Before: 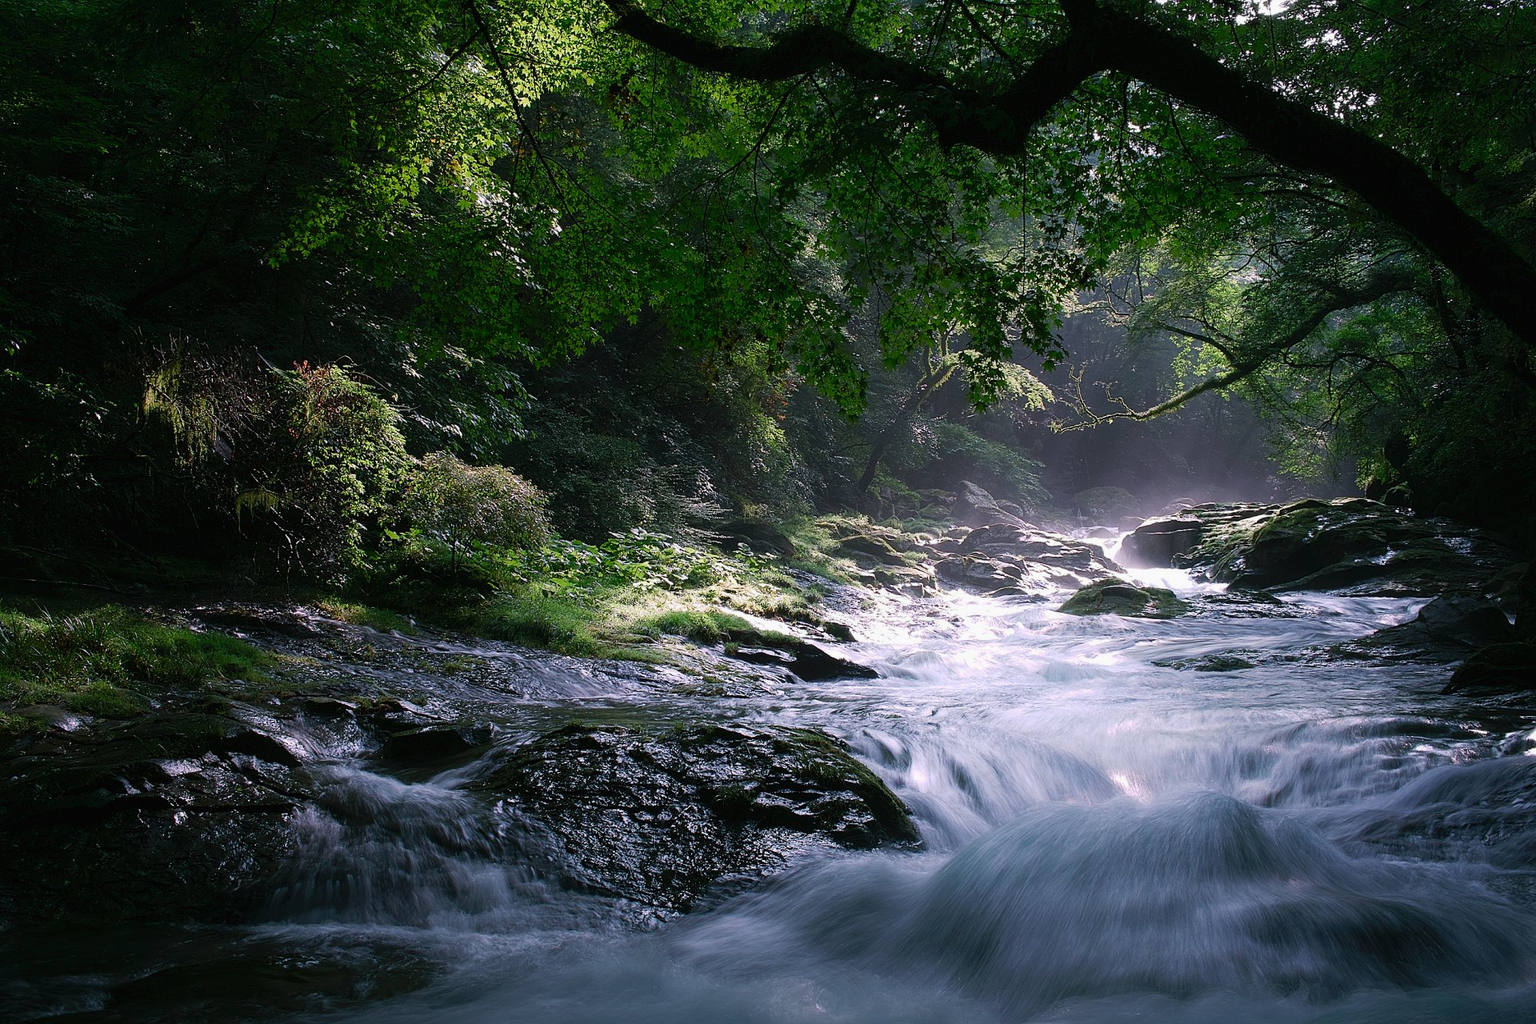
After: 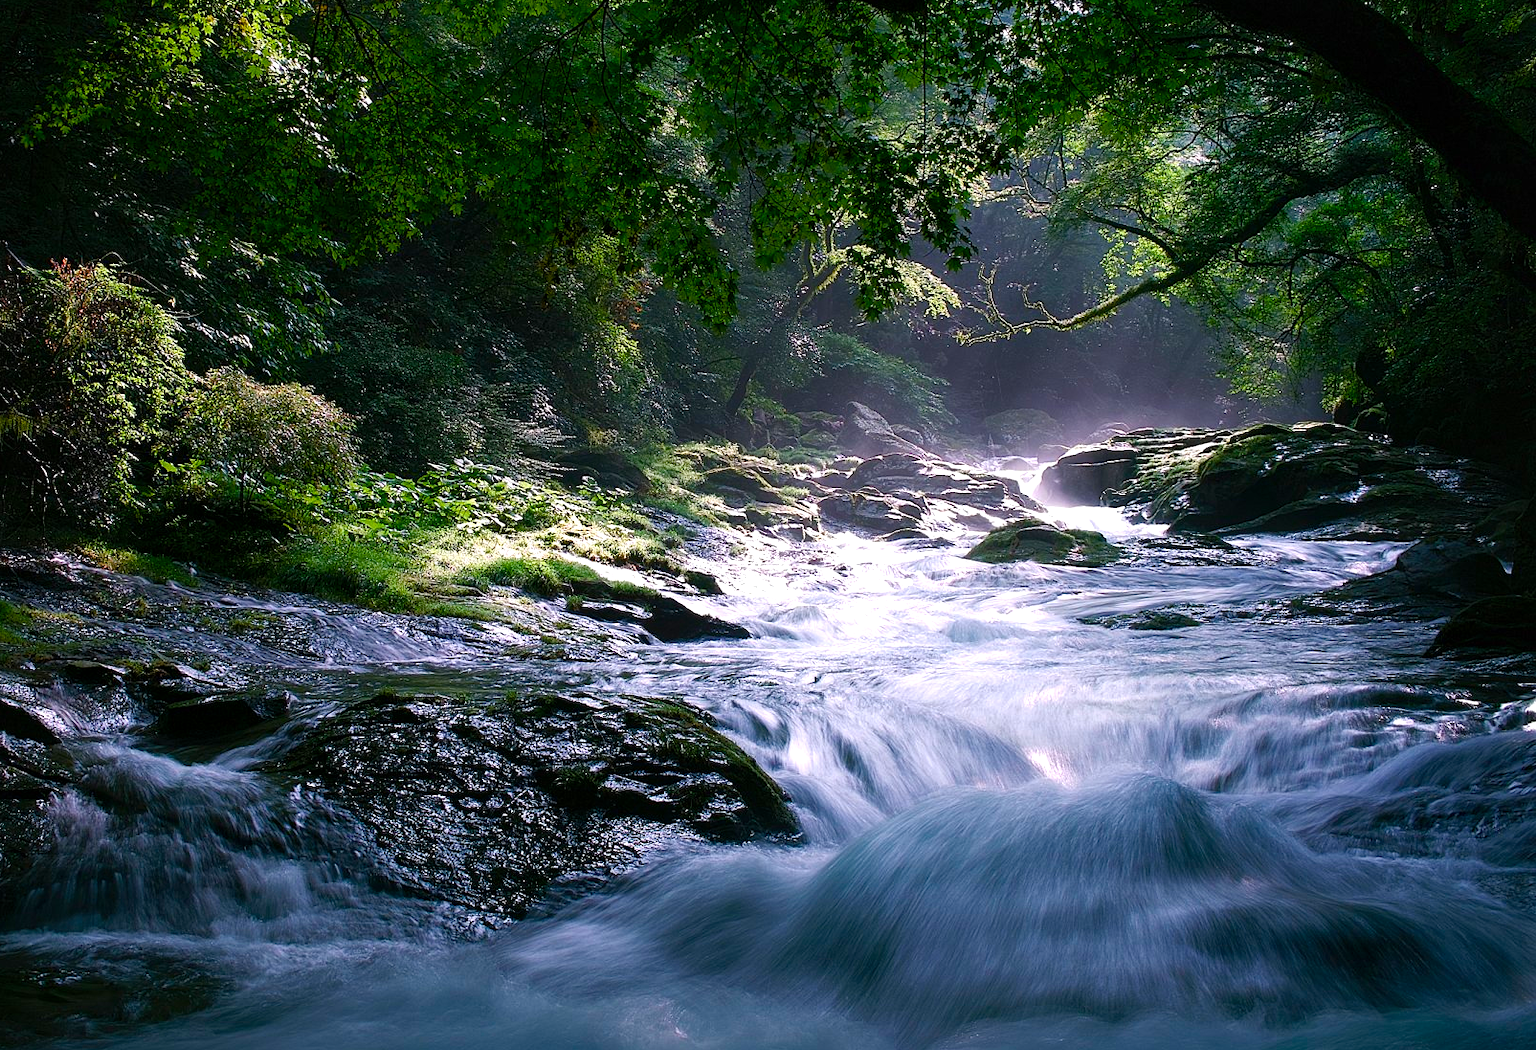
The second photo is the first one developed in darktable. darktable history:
local contrast: mode bilateral grid, contrast 21, coarseness 50, detail 119%, midtone range 0.2
crop: left 16.38%, top 14.144%
color balance rgb: perceptual saturation grading › global saturation 34.832%, perceptual saturation grading › highlights -29.939%, perceptual saturation grading › shadows 36.198%, perceptual brilliance grading › highlights 9.248%, perceptual brilliance grading › shadows -4.785%, global vibrance 20.59%
shadows and highlights: shadows 13.43, white point adjustment 1.17, soften with gaussian
